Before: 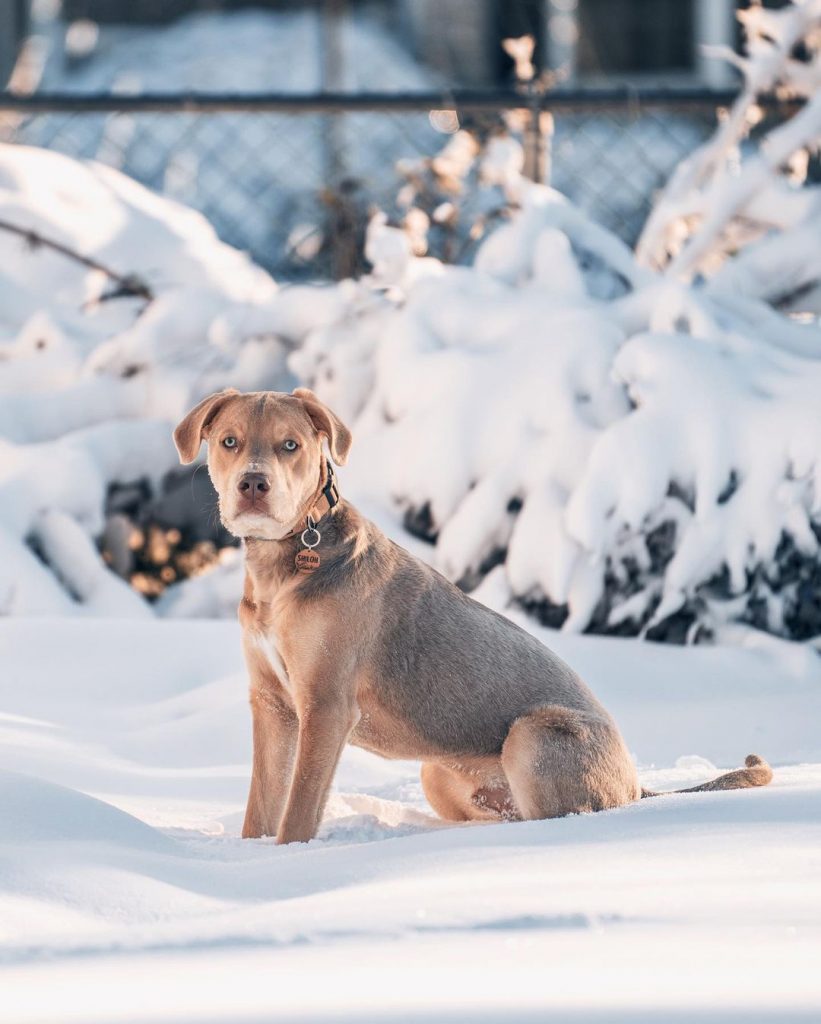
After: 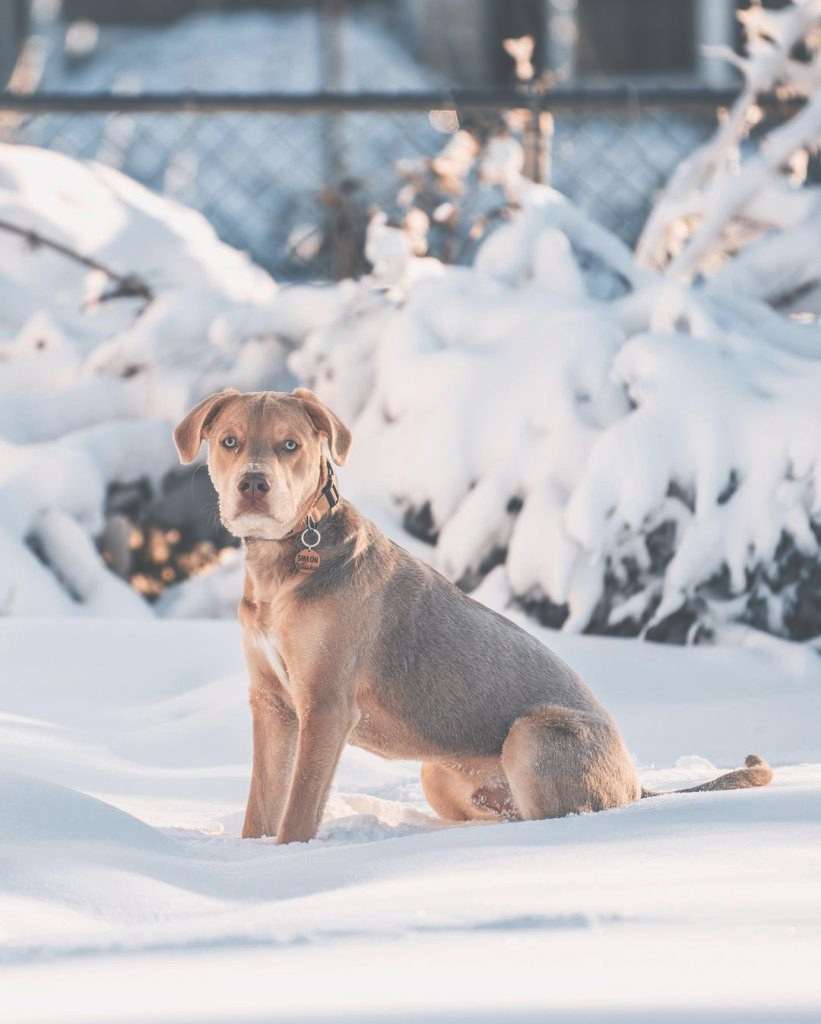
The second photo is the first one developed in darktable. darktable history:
exposure: black level correction -0.063, exposure -0.05 EV, compensate highlight preservation false
color correction: highlights b* 0.006
